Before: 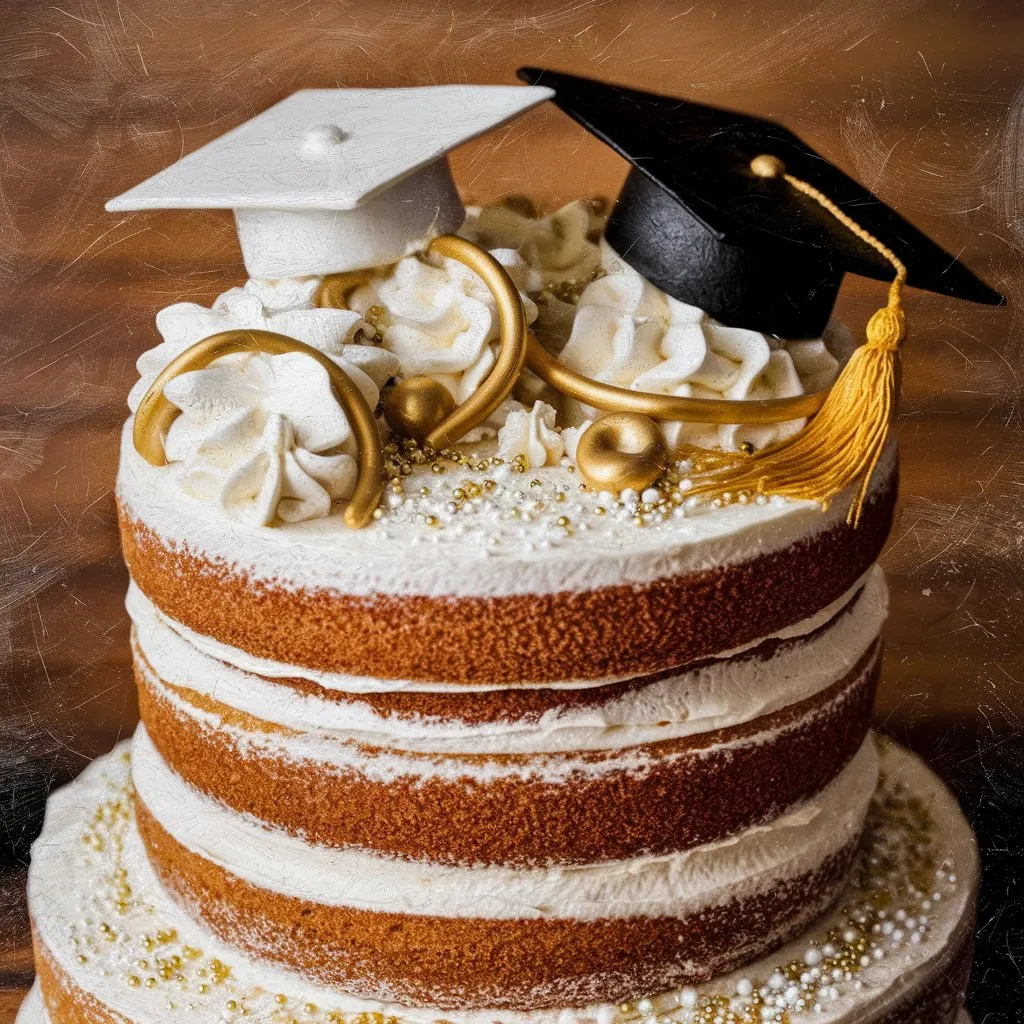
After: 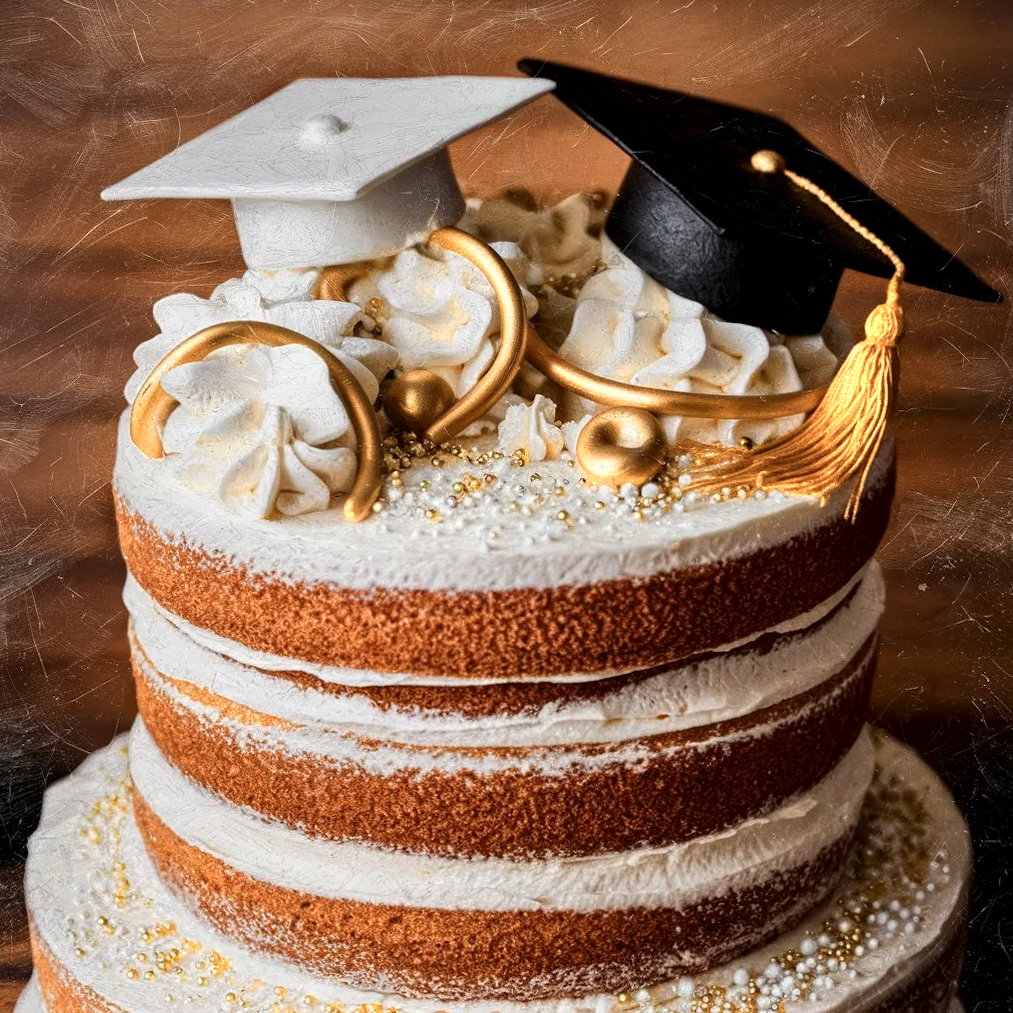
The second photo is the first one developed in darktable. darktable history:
rotate and perspective: rotation 0.174°, lens shift (vertical) 0.013, lens shift (horizontal) 0.019, shear 0.001, automatic cropping original format, crop left 0.007, crop right 0.991, crop top 0.016, crop bottom 0.997
color zones: curves: ch0 [(0.018, 0.548) (0.224, 0.64) (0.425, 0.447) (0.675, 0.575) (0.732, 0.579)]; ch1 [(0.066, 0.487) (0.25, 0.5) (0.404, 0.43) (0.75, 0.421) (0.956, 0.421)]; ch2 [(0.044, 0.561) (0.215, 0.465) (0.399, 0.544) (0.465, 0.548) (0.614, 0.447) (0.724, 0.43) (0.882, 0.623) (0.956, 0.632)]
contrast brightness saturation: brightness -0.09
